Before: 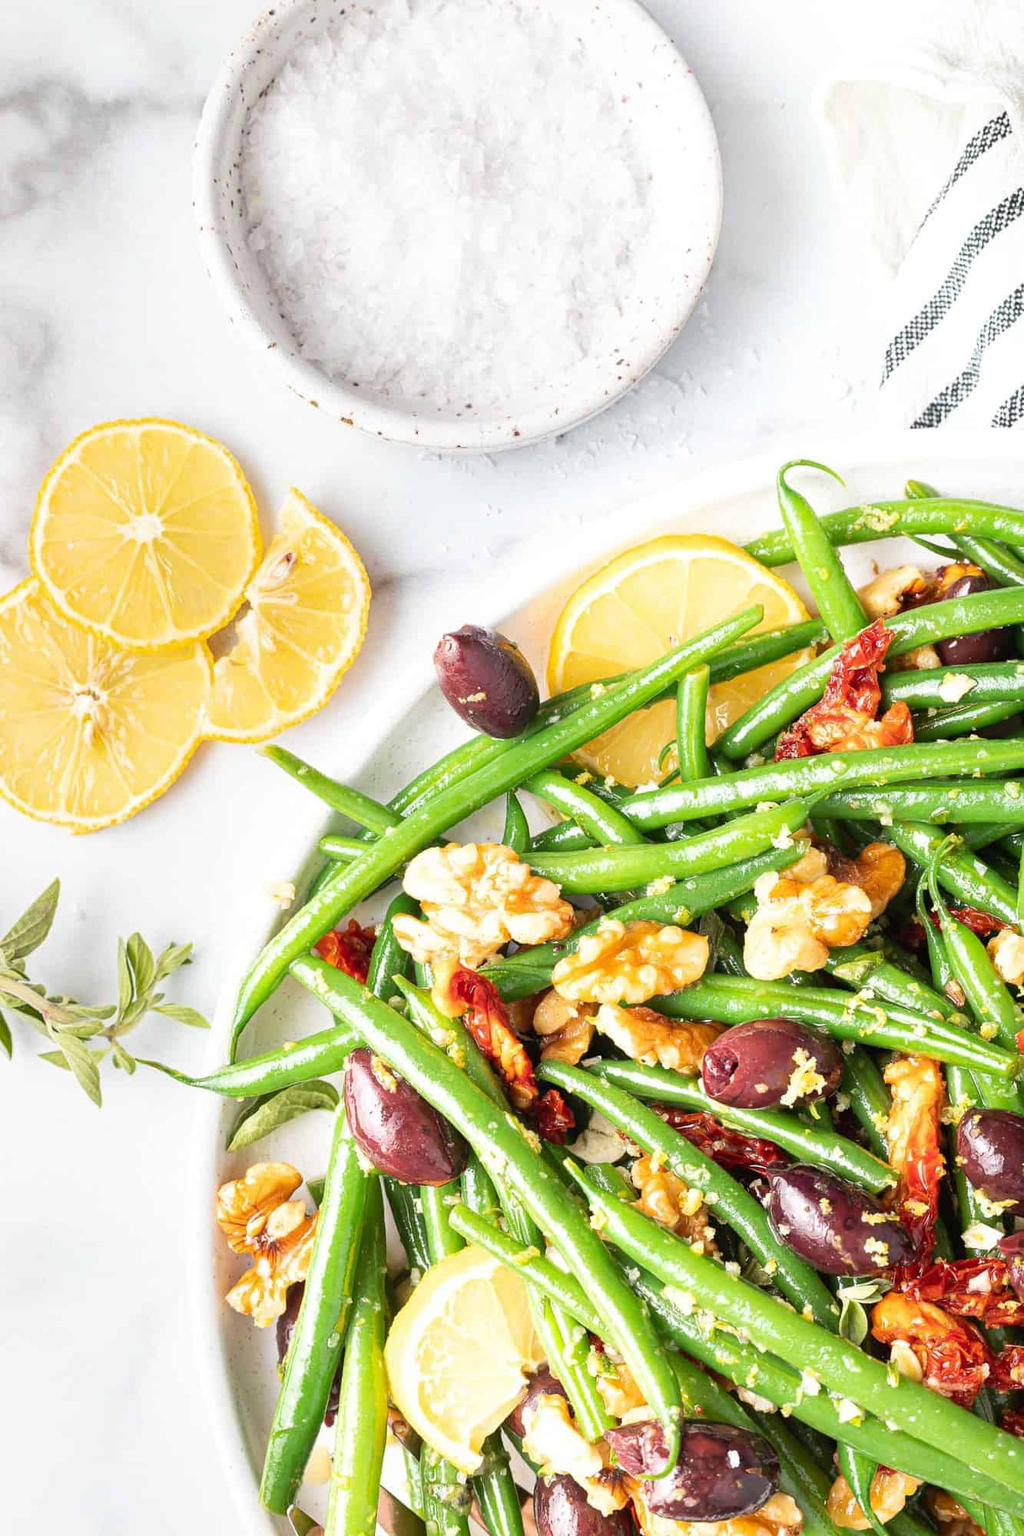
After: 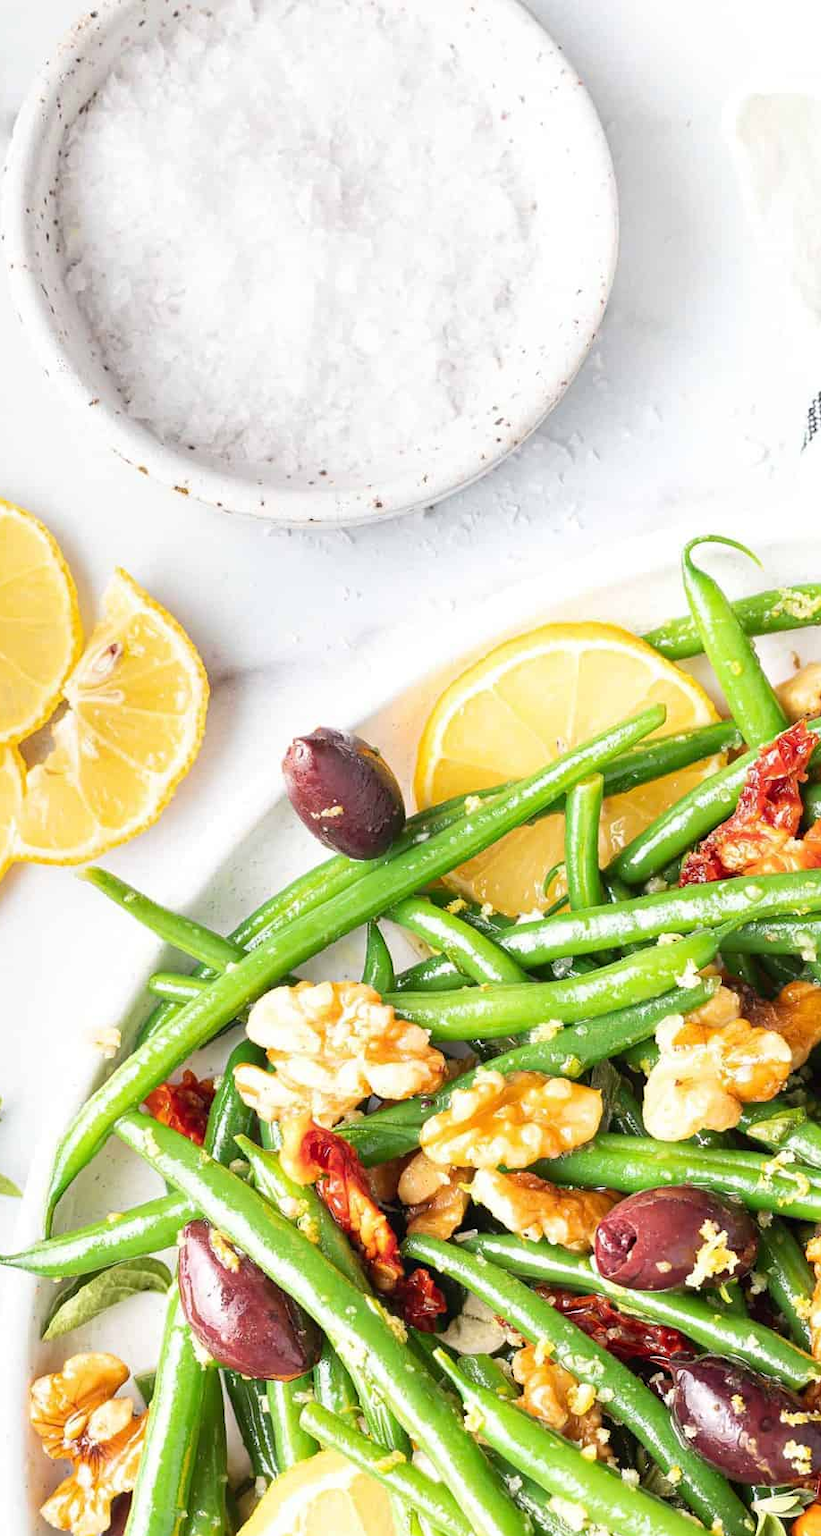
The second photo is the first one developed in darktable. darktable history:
crop: left 18.732%, right 12.312%, bottom 14.074%
